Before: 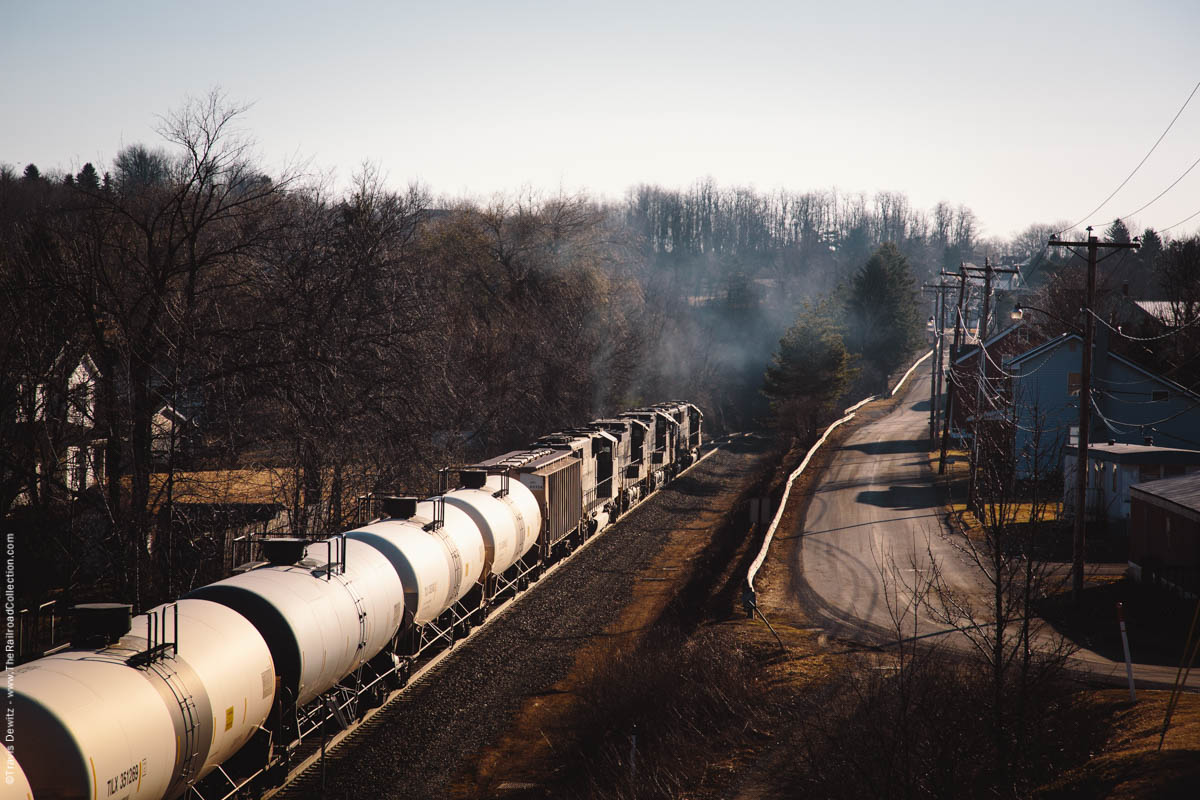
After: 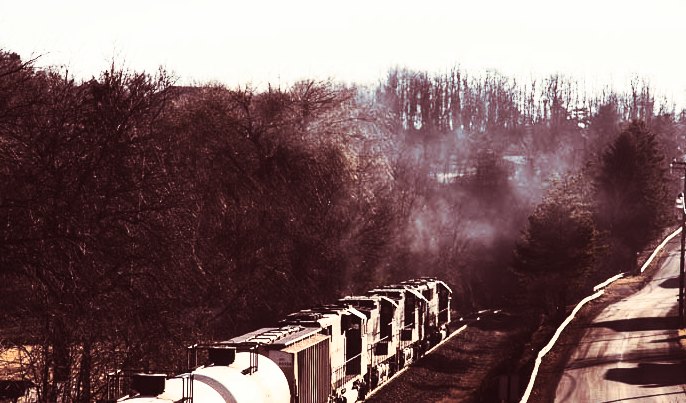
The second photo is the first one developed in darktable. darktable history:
contrast brightness saturation: contrast 0.62, brightness 0.34, saturation 0.14
contrast equalizer: y [[0.5 ×6], [0.5 ×6], [0.5, 0.5, 0.501, 0.545, 0.707, 0.863], [0 ×6], [0 ×6]]
crop: left 20.932%, top 15.471%, right 21.848%, bottom 34.081%
split-toning: compress 20%
